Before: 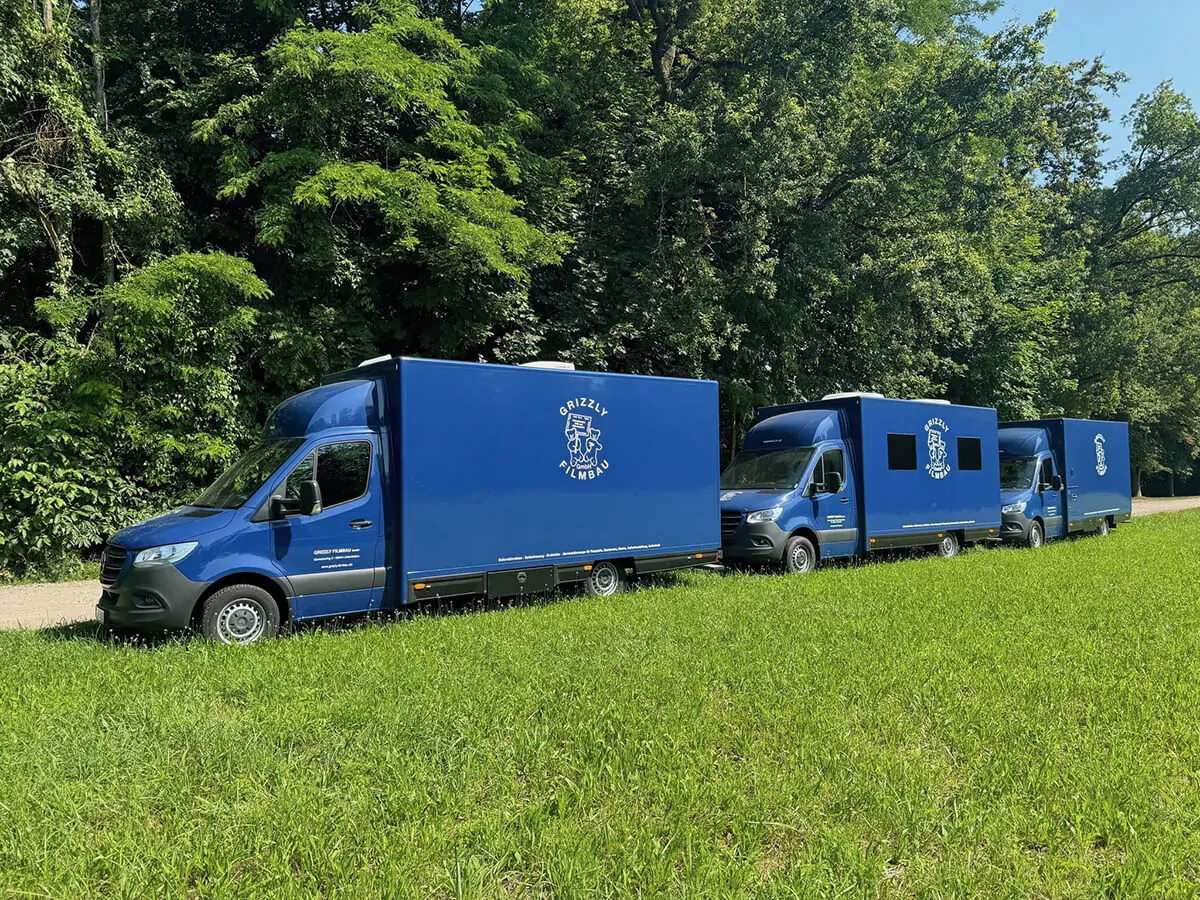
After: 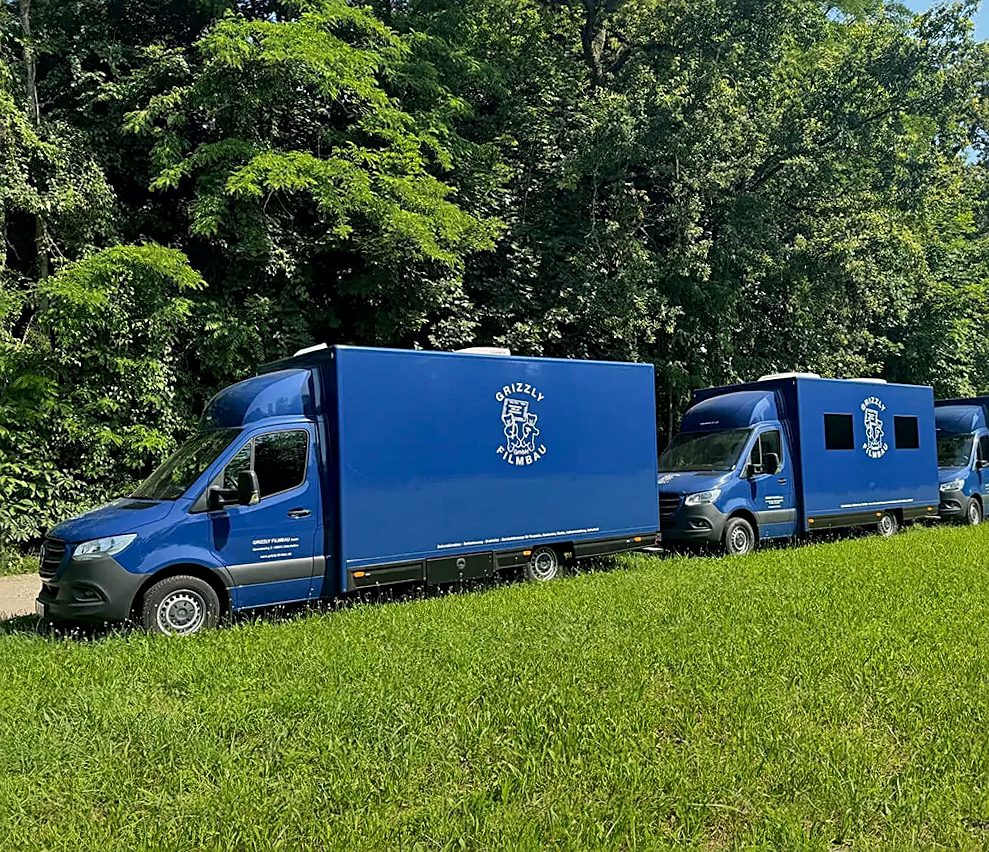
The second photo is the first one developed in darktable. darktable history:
crop and rotate: angle 1°, left 4.281%, top 0.642%, right 11.383%, bottom 2.486%
sharpen: on, module defaults
local contrast: mode bilateral grid, contrast 20, coarseness 50, detail 132%, midtone range 0.2
color correction: highlights a* 0.816, highlights b* 2.78, saturation 1.1
graduated density: rotation -180°, offset 27.42
